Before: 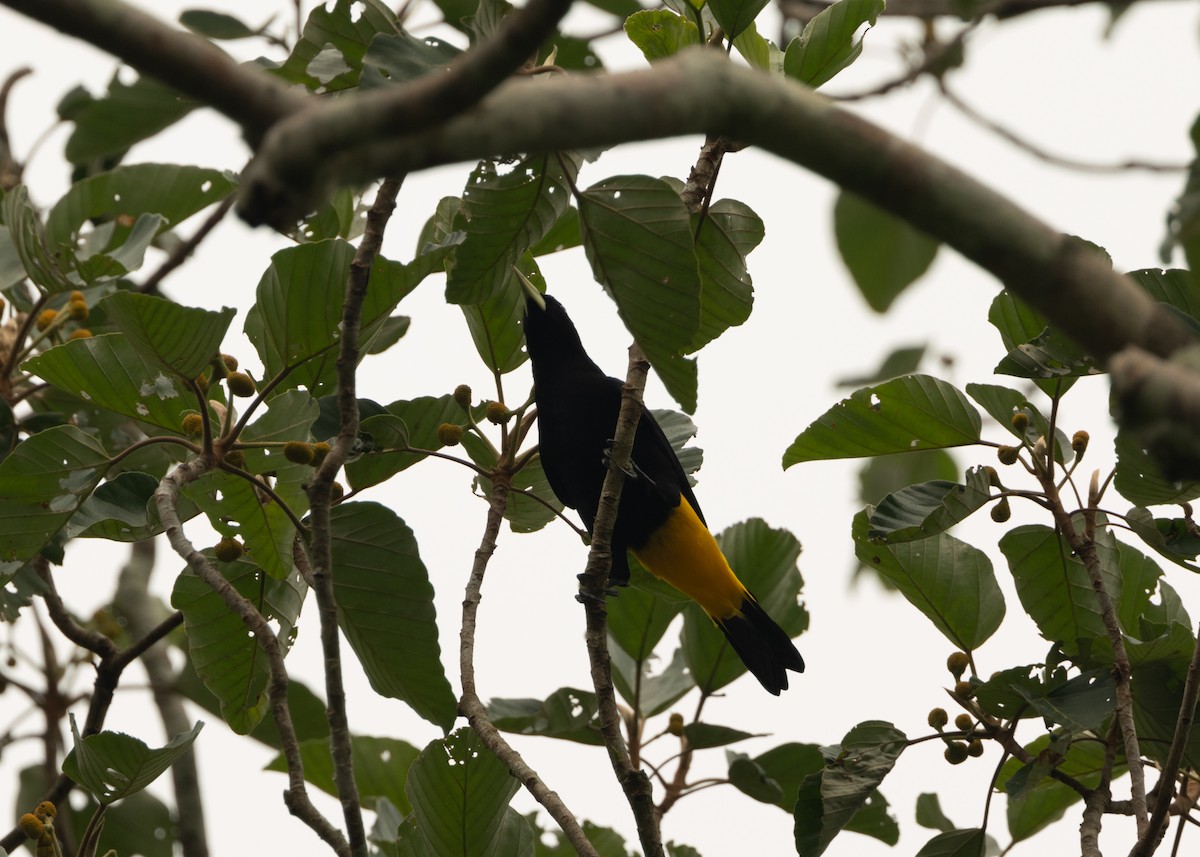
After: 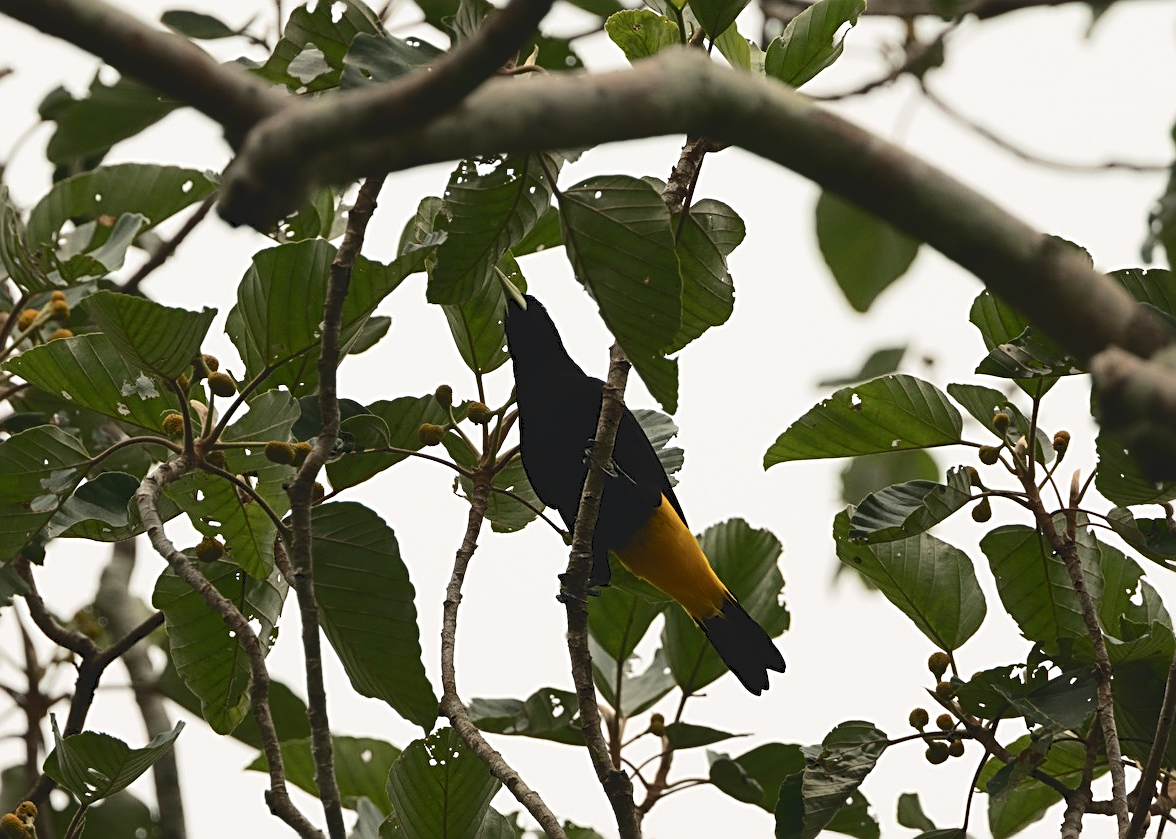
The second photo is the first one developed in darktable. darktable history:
crop: left 1.661%, right 0.272%, bottom 1.984%
sharpen: radius 2.551, amount 0.649
tone curve: curves: ch0 [(0, 0) (0.003, 0.09) (0.011, 0.095) (0.025, 0.097) (0.044, 0.108) (0.069, 0.117) (0.1, 0.129) (0.136, 0.151) (0.177, 0.185) (0.224, 0.229) (0.277, 0.299) (0.335, 0.379) (0.399, 0.469) (0.468, 0.55) (0.543, 0.629) (0.623, 0.702) (0.709, 0.775) (0.801, 0.85) (0.898, 0.91) (1, 1)], color space Lab, independent channels, preserve colors none
